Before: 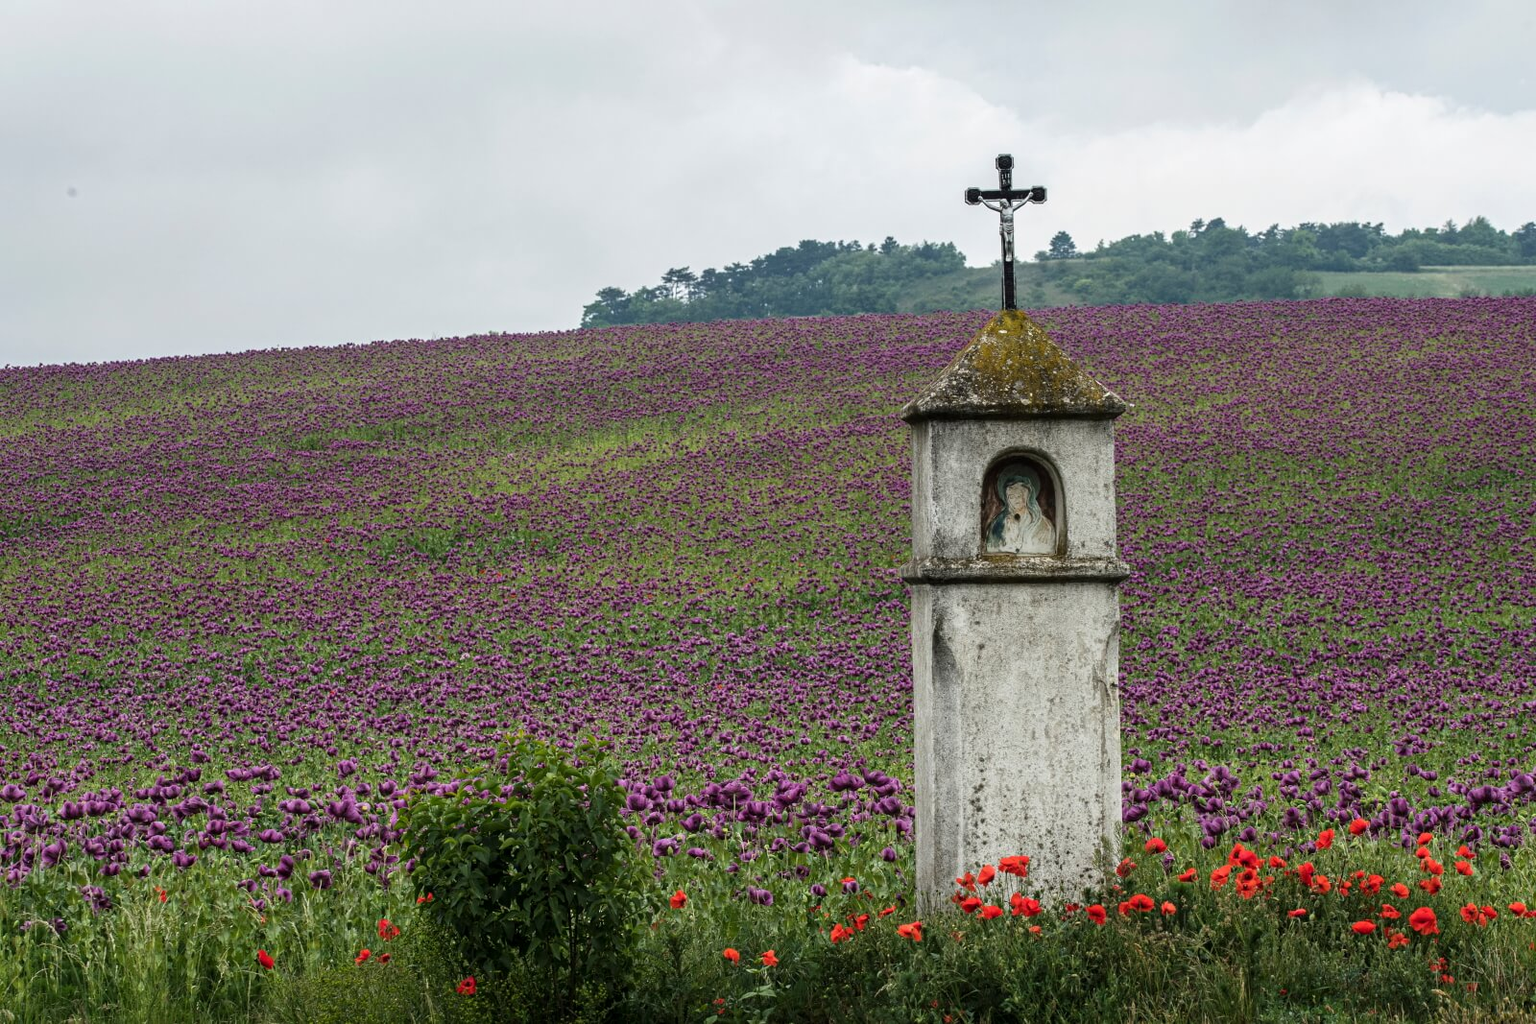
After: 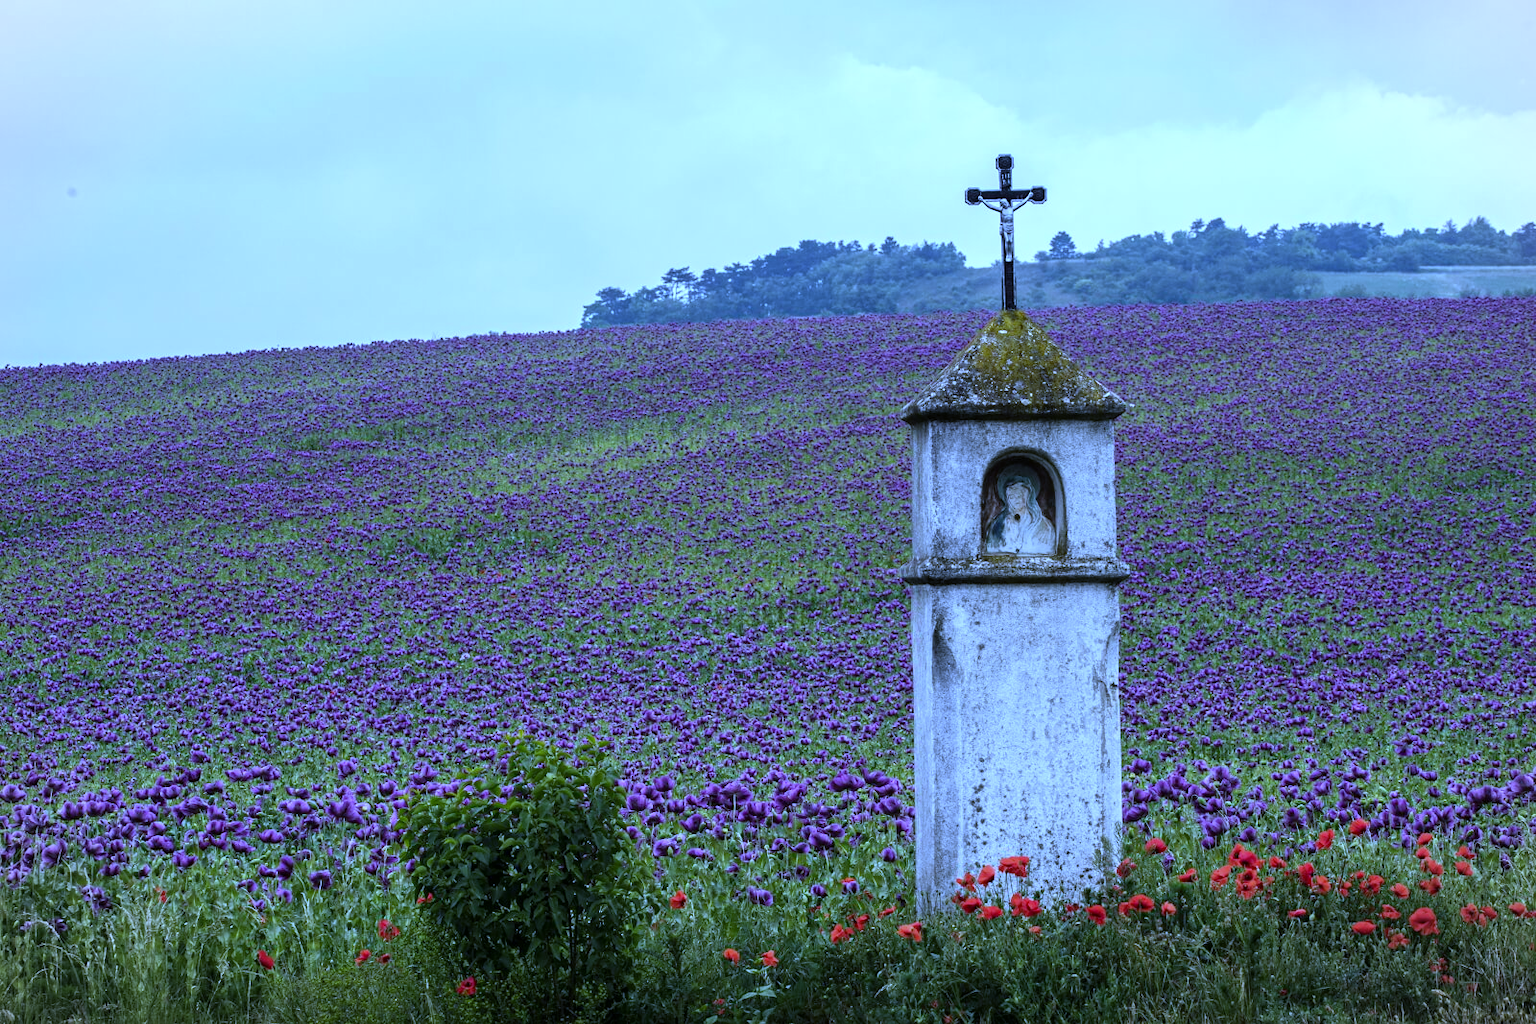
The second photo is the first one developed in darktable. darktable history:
vignetting: fall-off start 100%, brightness -0.282, width/height ratio 1.31
levels: levels [0, 0.476, 0.951]
white balance: red 0.766, blue 1.537
